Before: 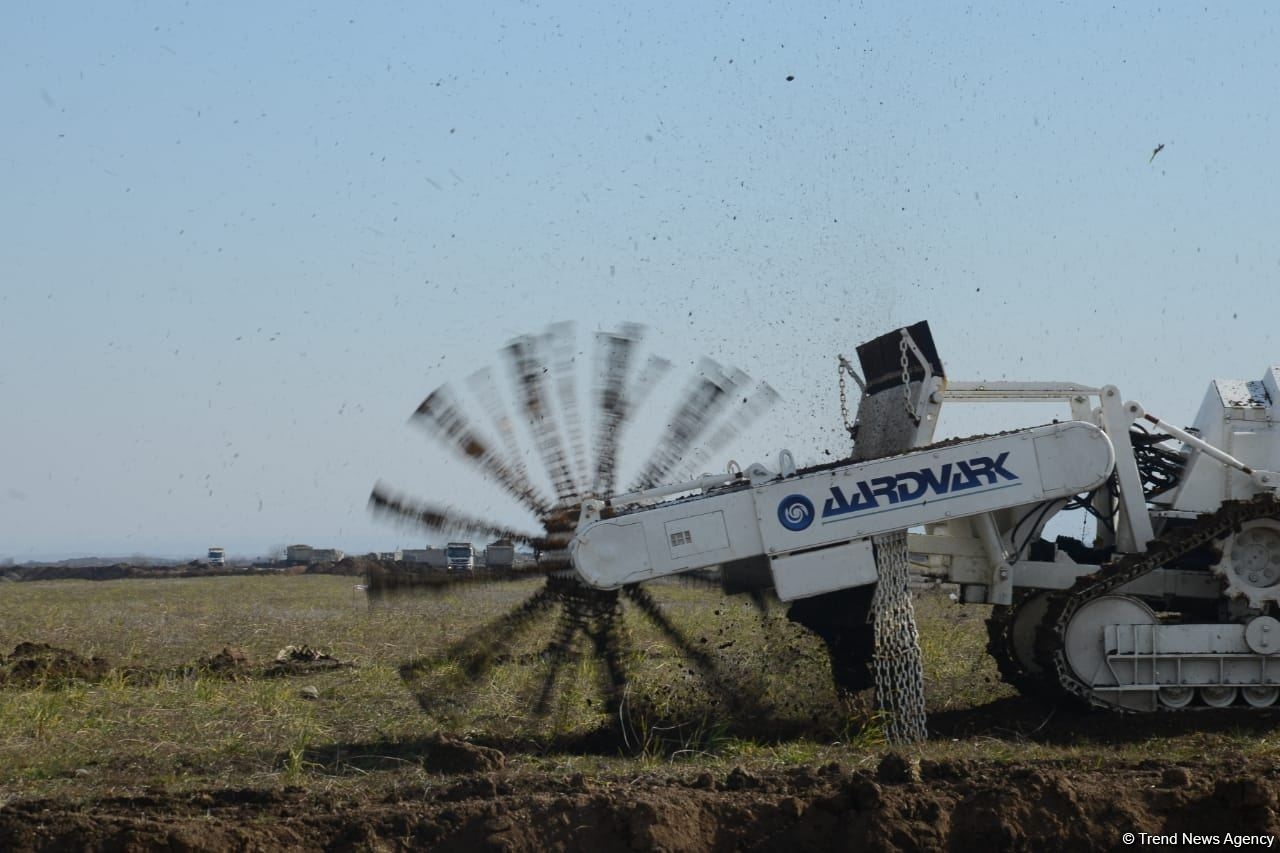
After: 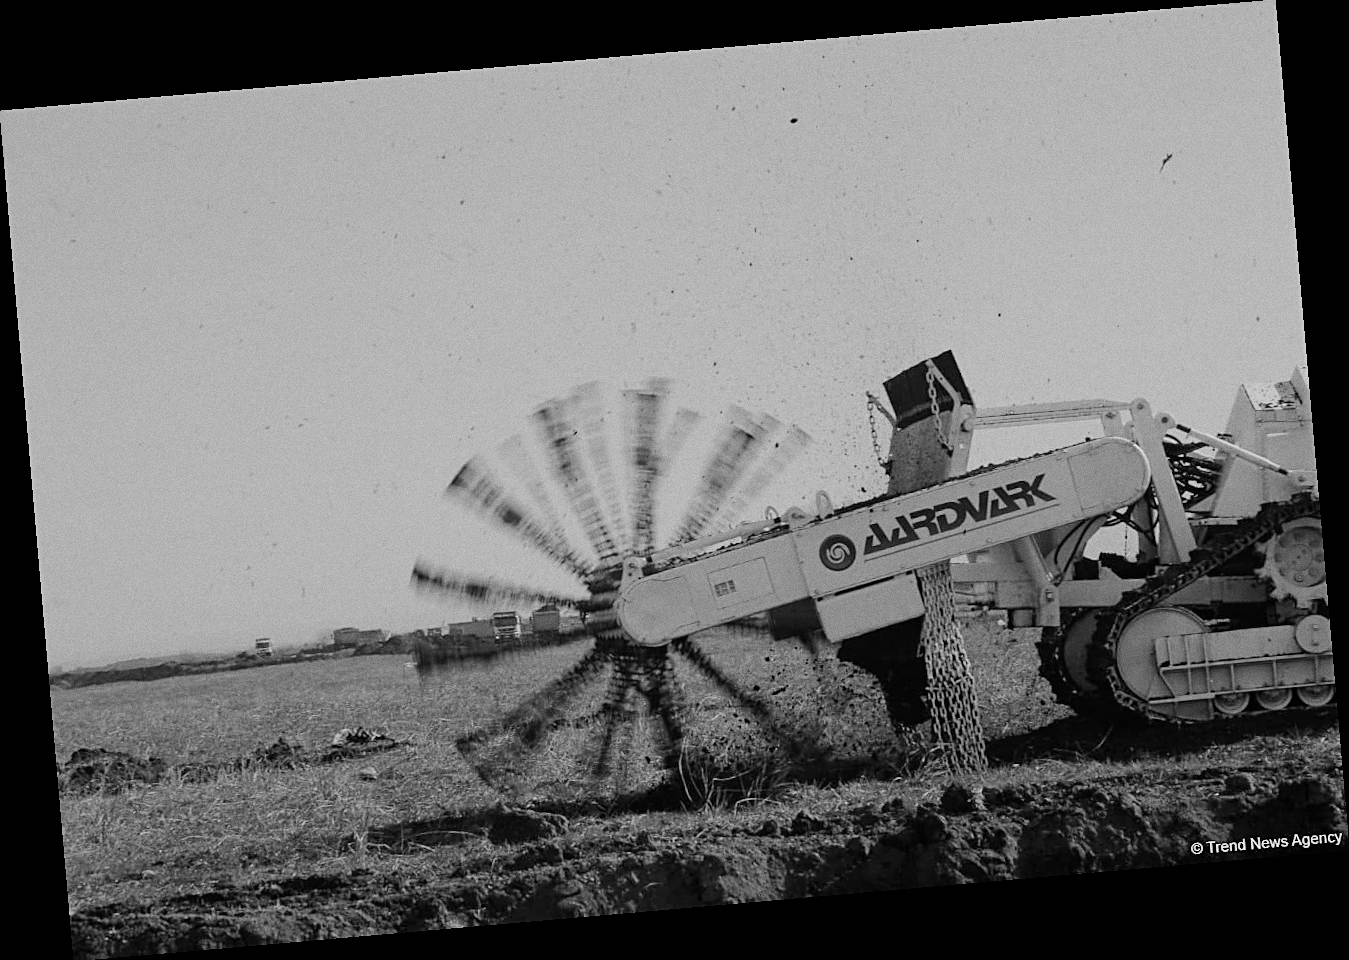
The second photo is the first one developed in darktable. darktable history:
tone equalizer: -8 EV 0.25 EV, -7 EV 0.417 EV, -6 EV 0.417 EV, -5 EV 0.25 EV, -3 EV -0.25 EV, -2 EV -0.417 EV, -1 EV -0.417 EV, +0 EV -0.25 EV, edges refinement/feathering 500, mask exposure compensation -1.57 EV, preserve details guided filter
monochrome: a 16.06, b 15.48, size 1
rotate and perspective: rotation -4.98°, automatic cropping off
sharpen: on, module defaults
exposure: exposure 0.766 EV, compensate highlight preservation false
grain: coarseness 0.47 ISO
filmic rgb: black relative exposure -7.65 EV, white relative exposure 4.56 EV, hardness 3.61, contrast 1.05
